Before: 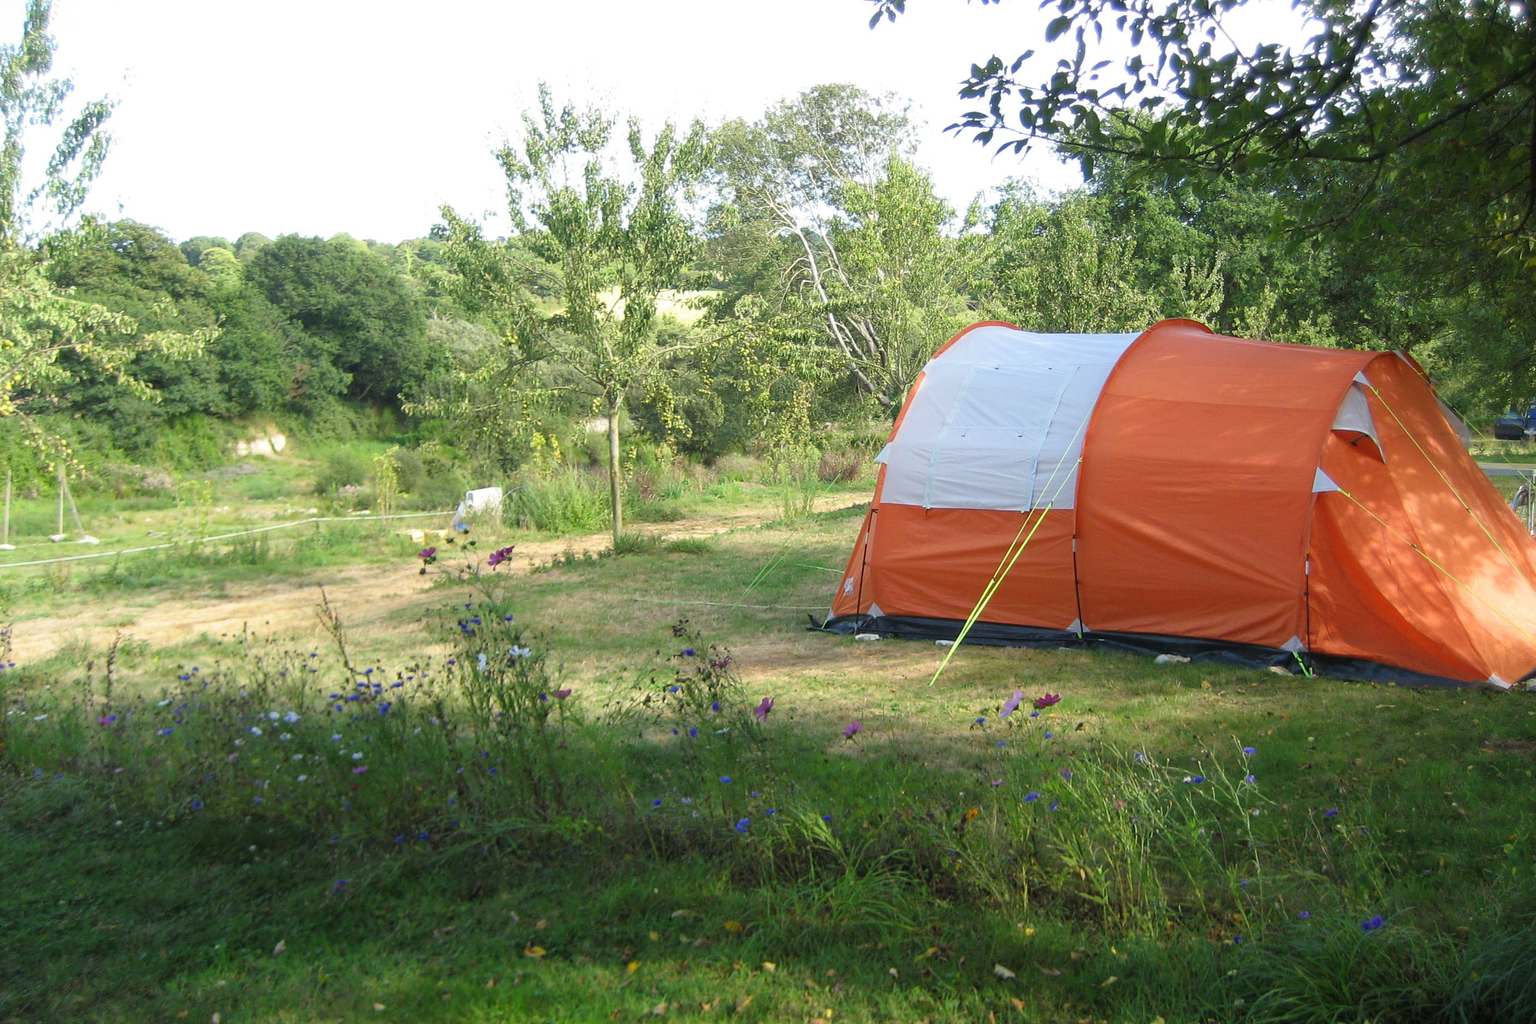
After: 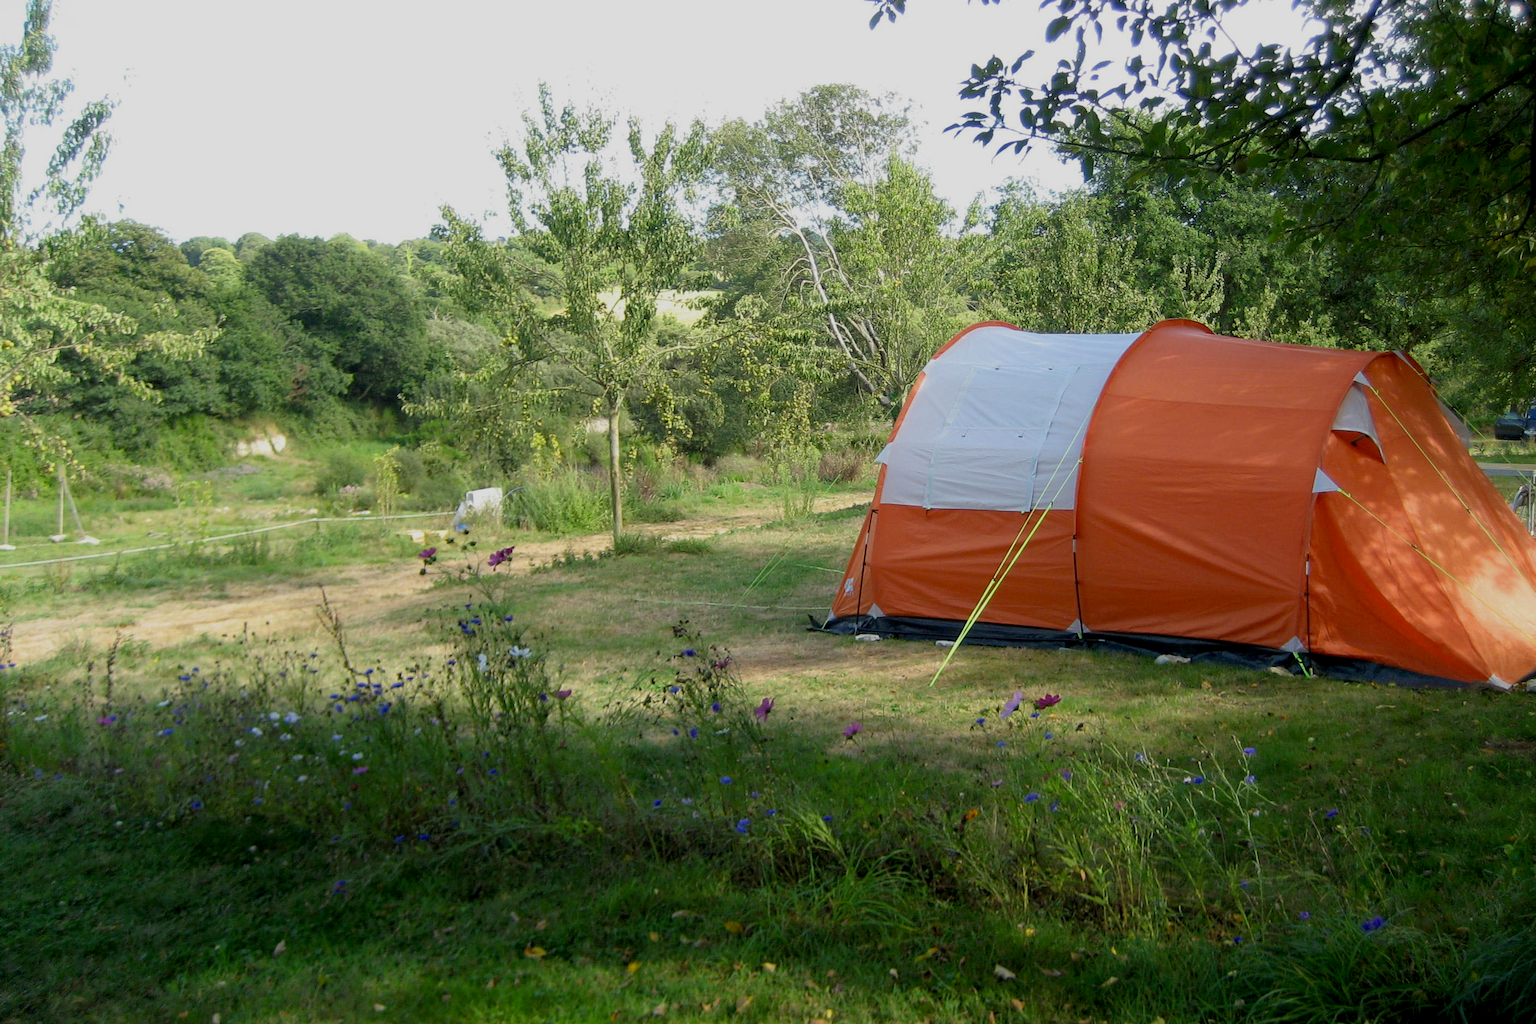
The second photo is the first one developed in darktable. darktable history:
exposure: black level correction 0.011, exposure -0.482 EV, compensate highlight preservation false
